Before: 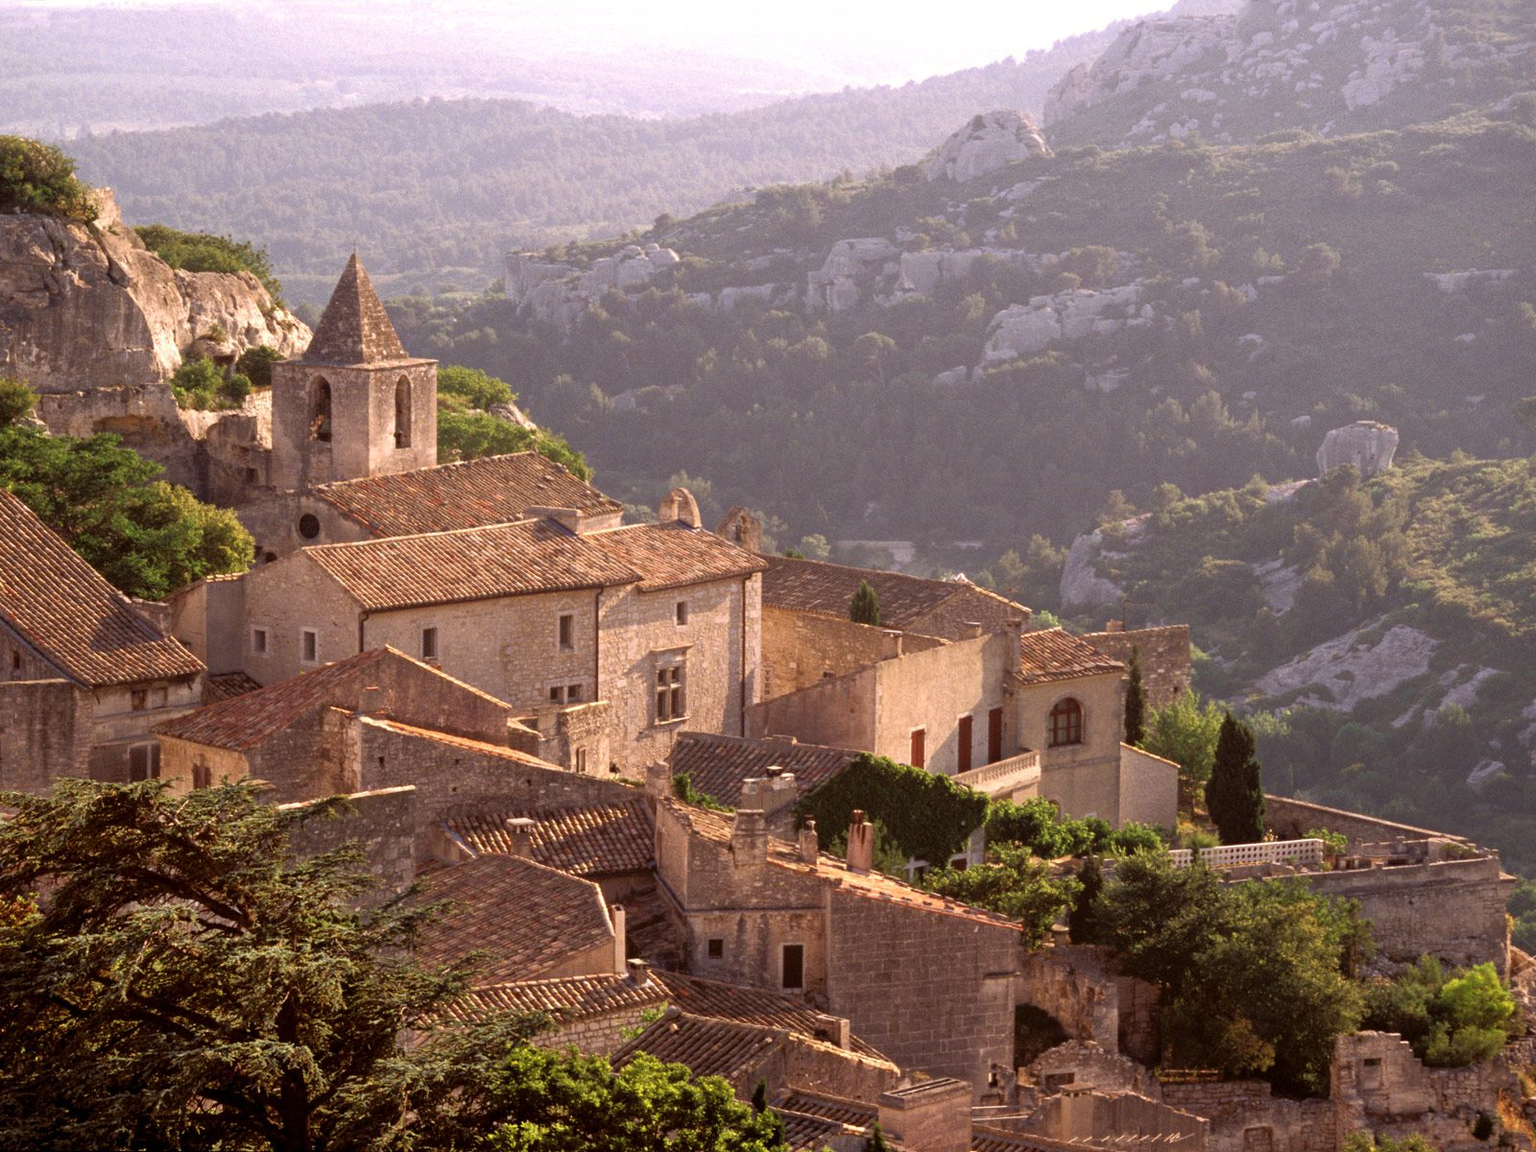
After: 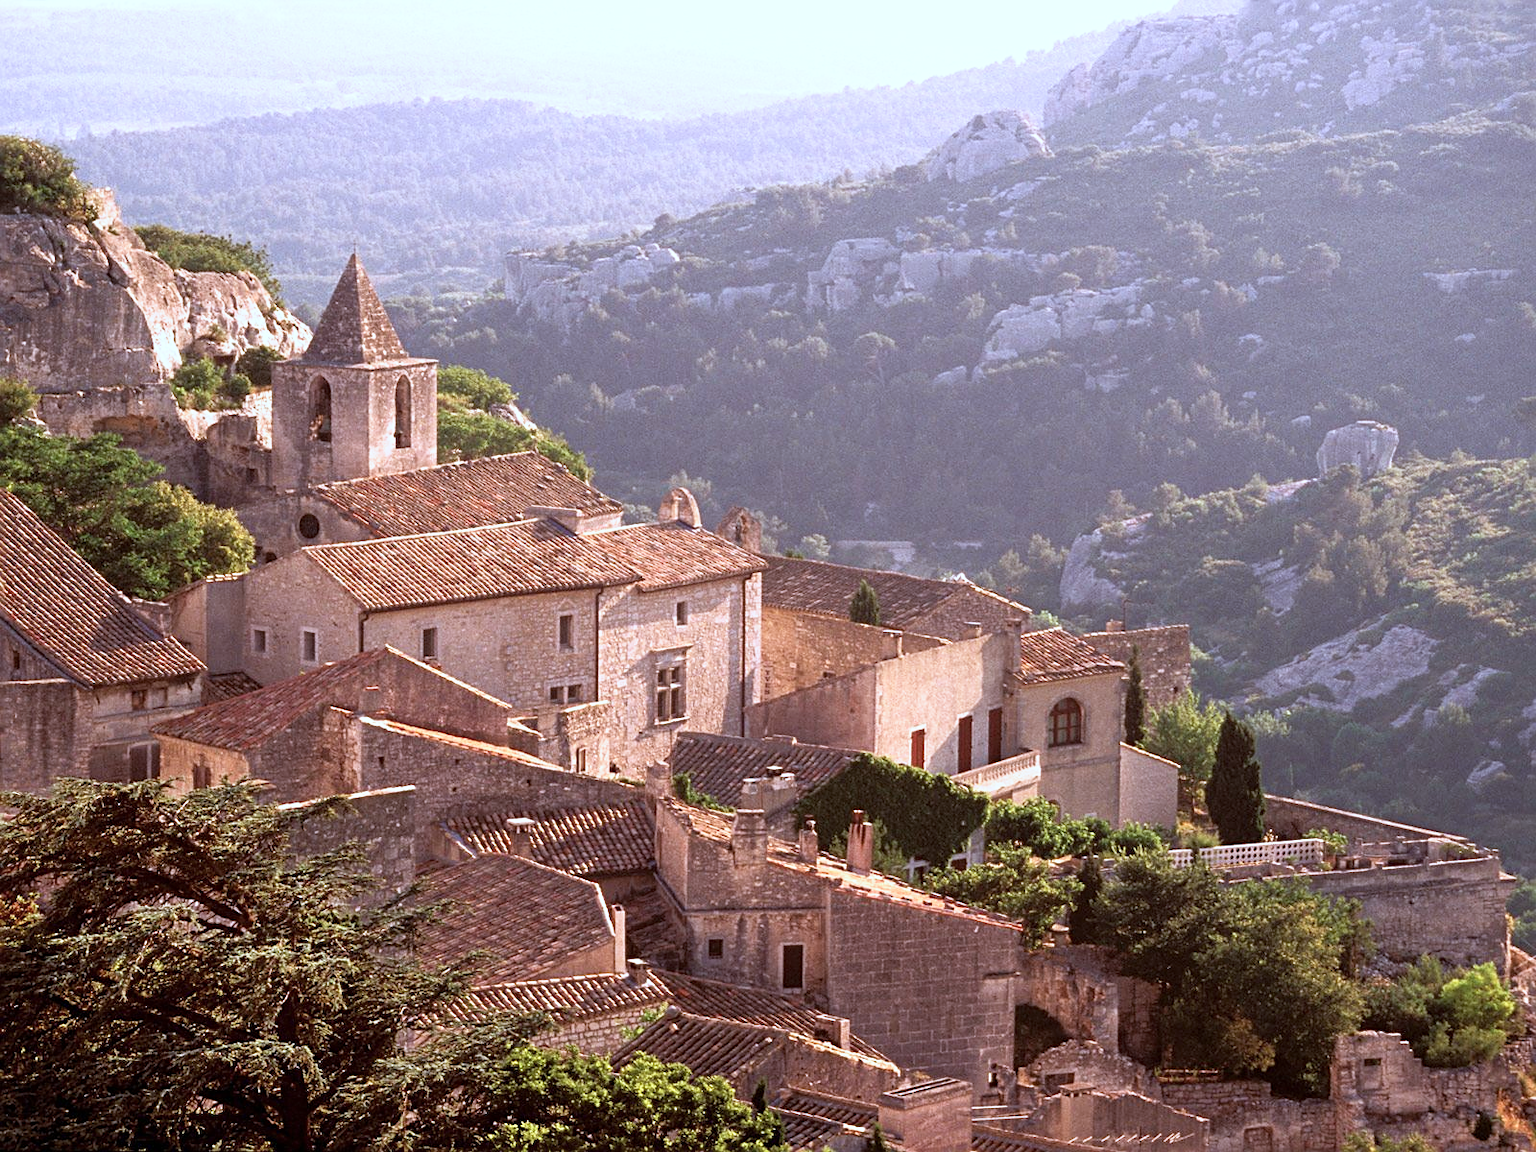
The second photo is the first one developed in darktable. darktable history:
base curve: curves: ch0 [(0, 0) (0.688, 0.865) (1, 1)], preserve colors none
sharpen: on, module defaults
color correction: highlights a* -2.37, highlights b* -18.45
